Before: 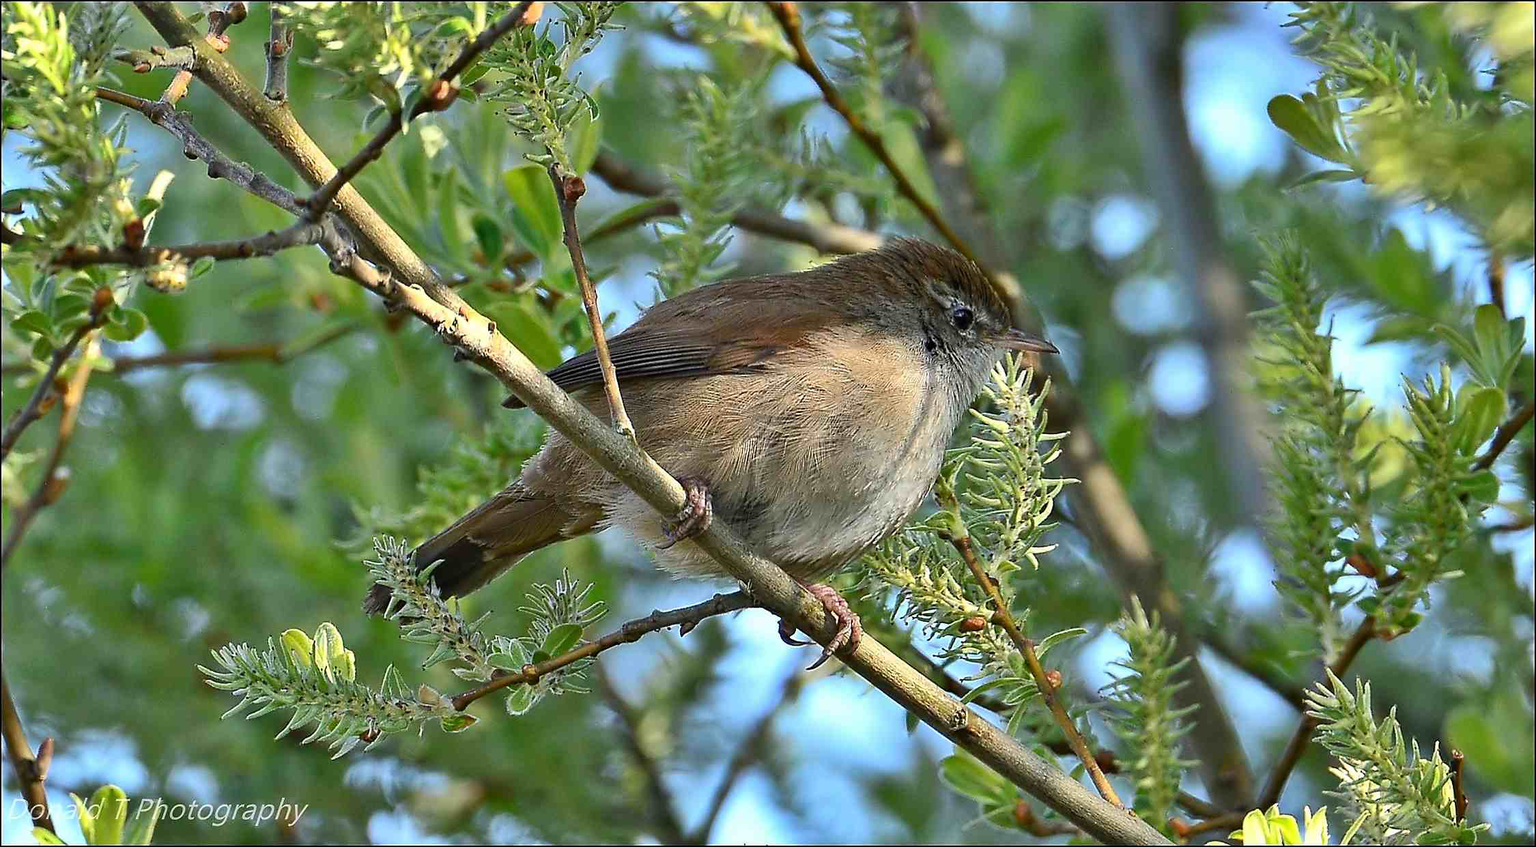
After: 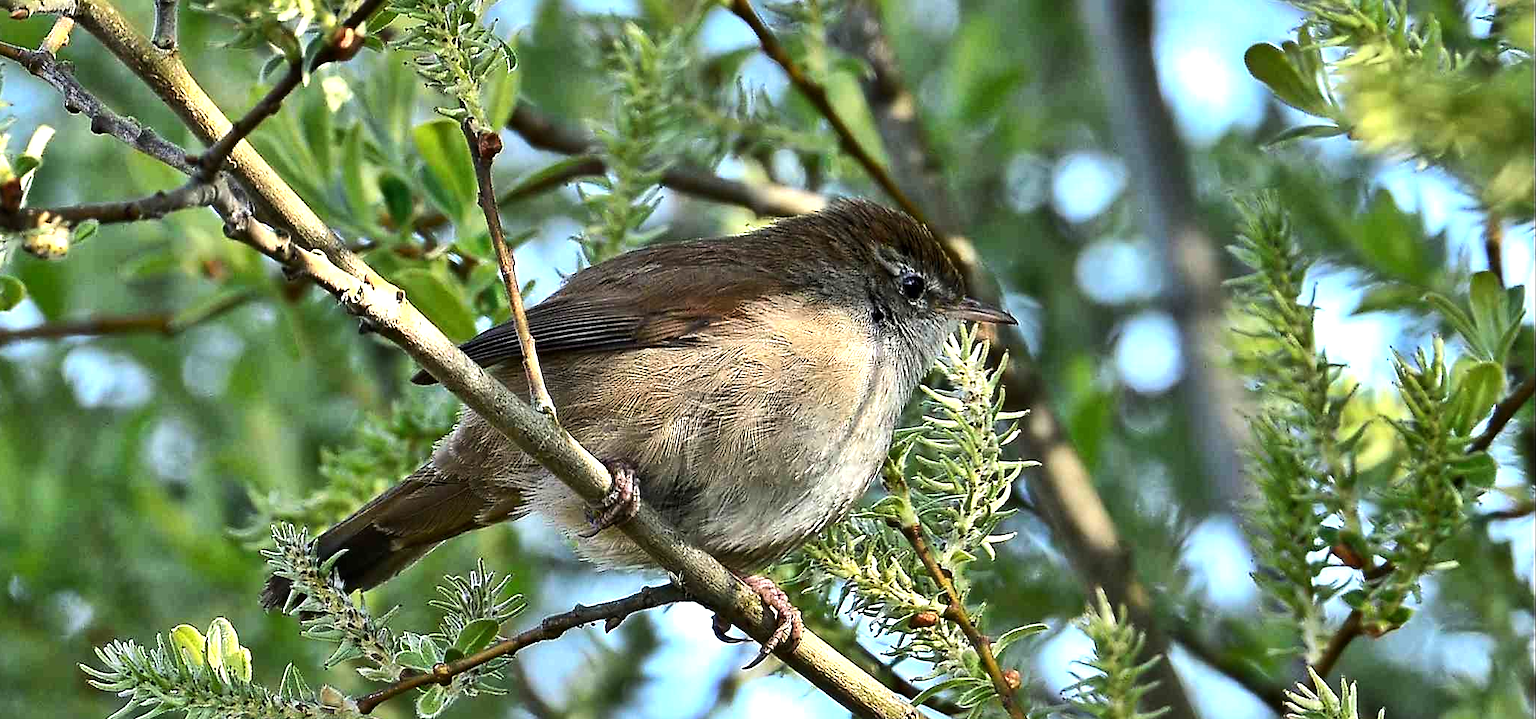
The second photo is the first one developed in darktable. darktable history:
tone equalizer: -8 EV -0.736 EV, -7 EV -0.726 EV, -6 EV -0.562 EV, -5 EV -0.402 EV, -3 EV 0.374 EV, -2 EV 0.6 EV, -1 EV 0.683 EV, +0 EV 0.74 EV, edges refinement/feathering 500, mask exposure compensation -1.57 EV, preserve details no
local contrast: mode bilateral grid, contrast 19, coarseness 50, detail 120%, midtone range 0.2
crop: left 8.095%, top 6.571%, bottom 15.363%
